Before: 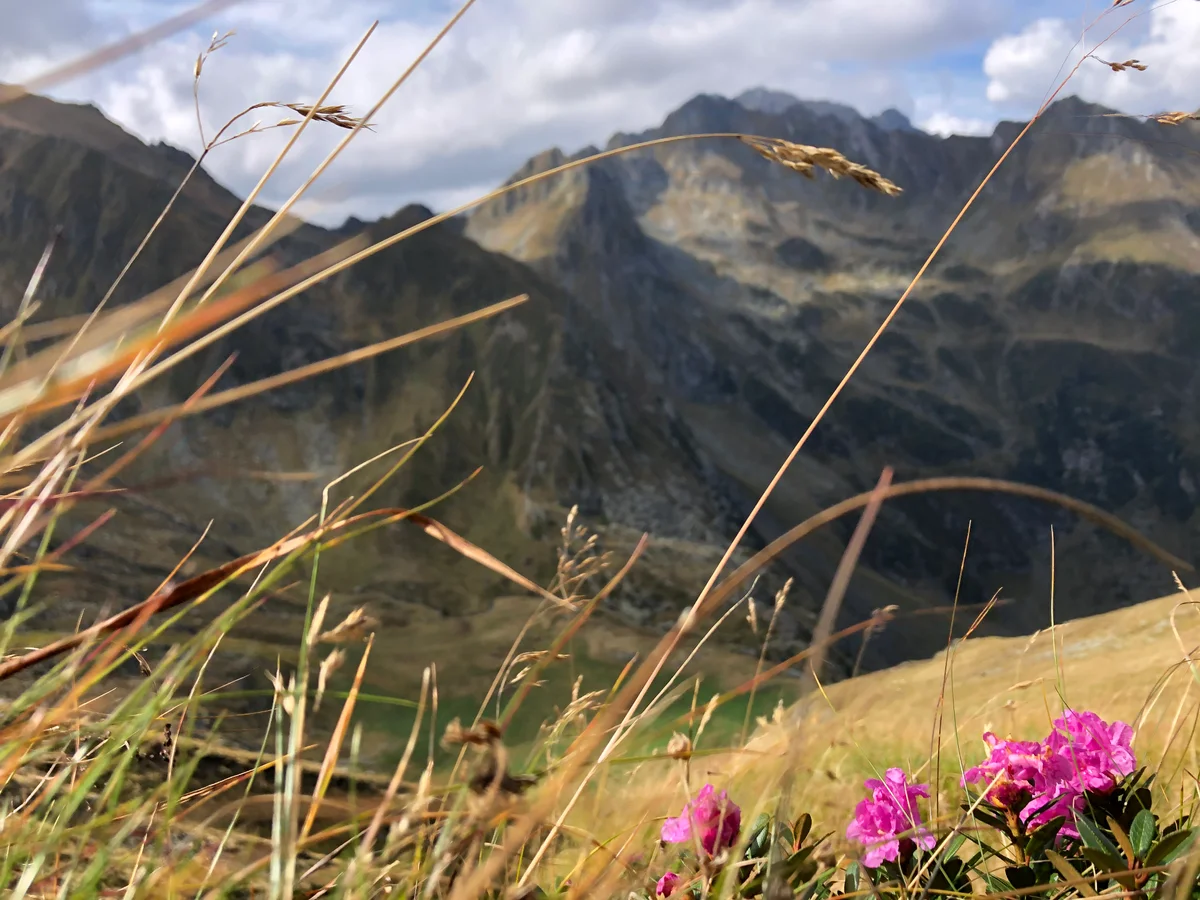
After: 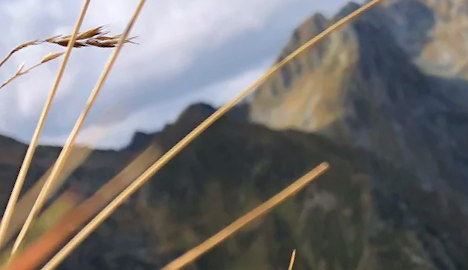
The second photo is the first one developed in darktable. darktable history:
rotate and perspective: rotation -14.8°, crop left 0.1, crop right 0.903, crop top 0.25, crop bottom 0.748
crop and rotate: left 10.817%, top 0.062%, right 47.194%, bottom 53.626%
velvia: on, module defaults
color correction: saturation 0.98
